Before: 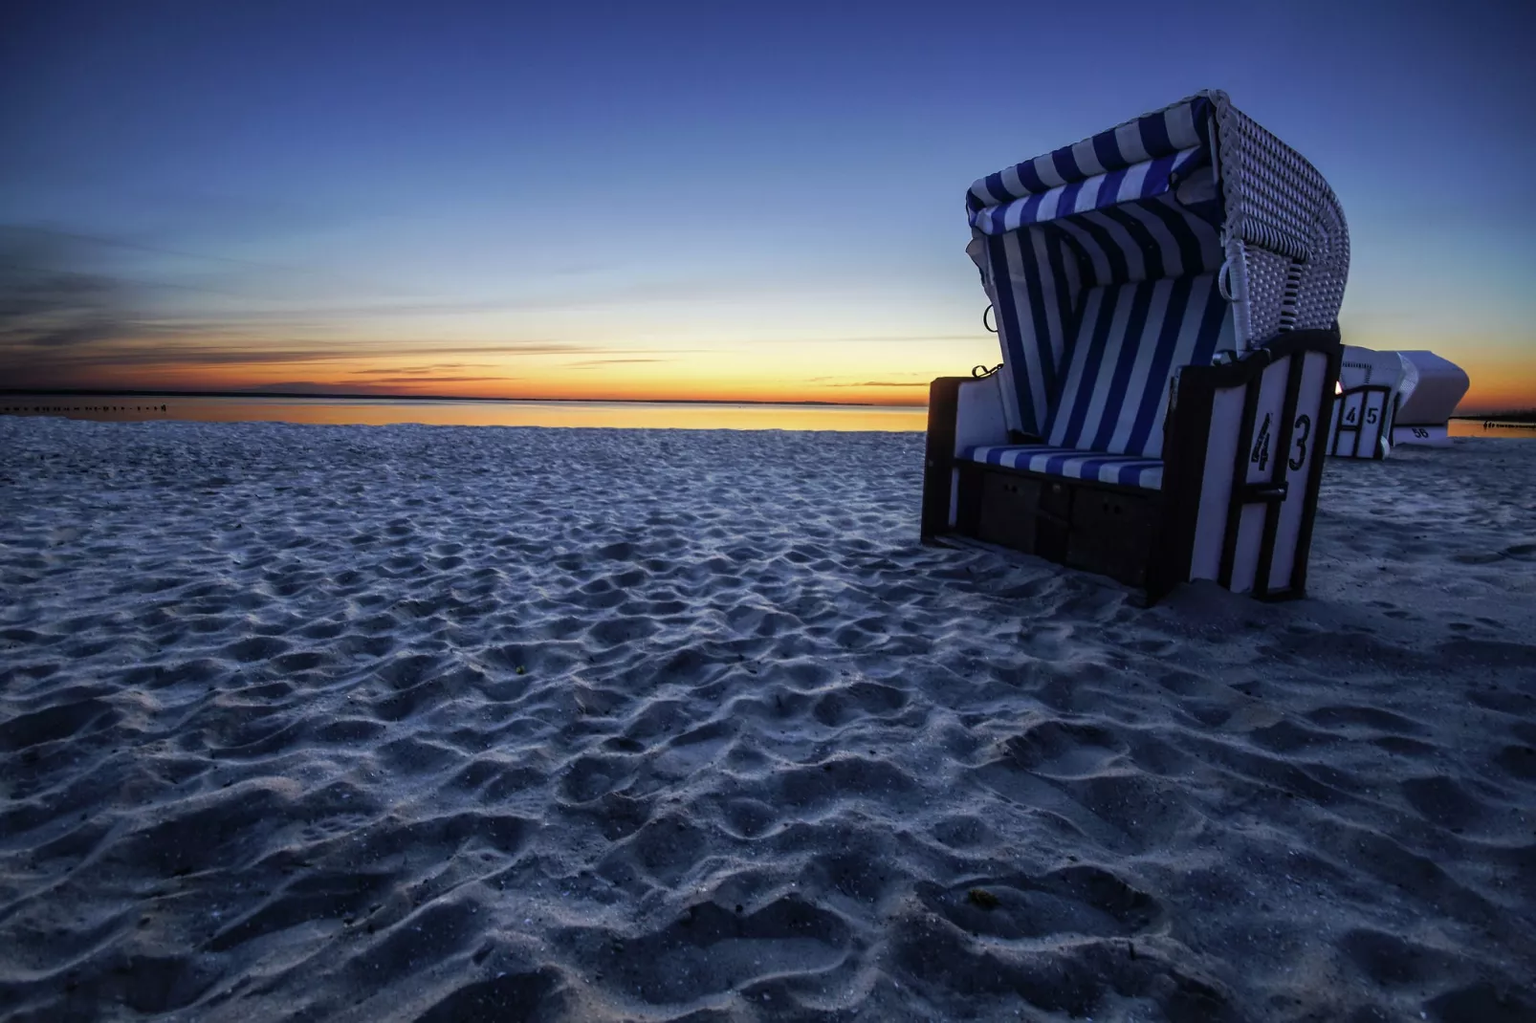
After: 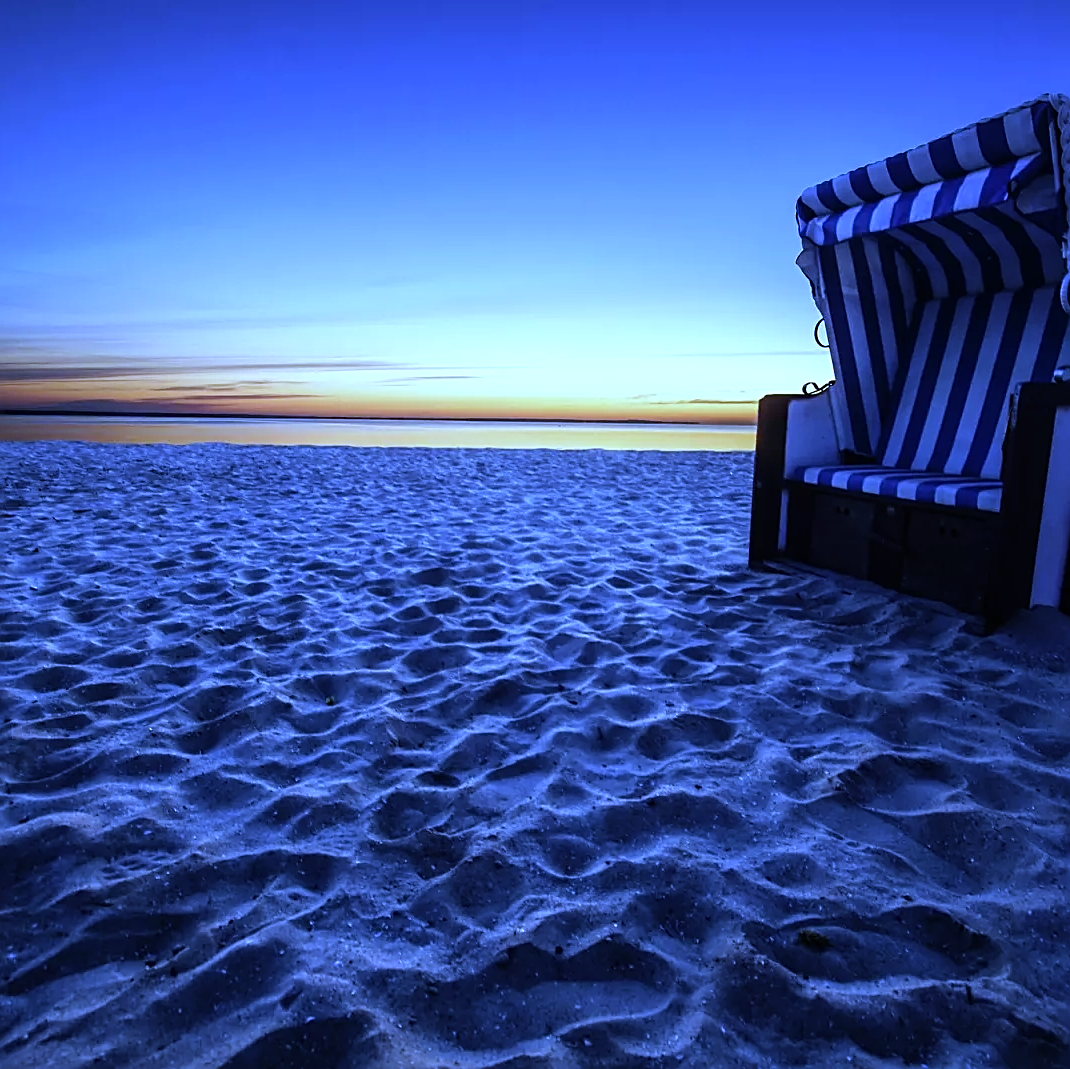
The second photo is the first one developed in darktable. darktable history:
crop and rotate: left 13.342%, right 19.991%
white balance: red 0.766, blue 1.537
sharpen: on, module defaults
tone equalizer: -8 EV -0.417 EV, -7 EV -0.389 EV, -6 EV -0.333 EV, -5 EV -0.222 EV, -3 EV 0.222 EV, -2 EV 0.333 EV, -1 EV 0.389 EV, +0 EV 0.417 EV, edges refinement/feathering 500, mask exposure compensation -1.57 EV, preserve details no
